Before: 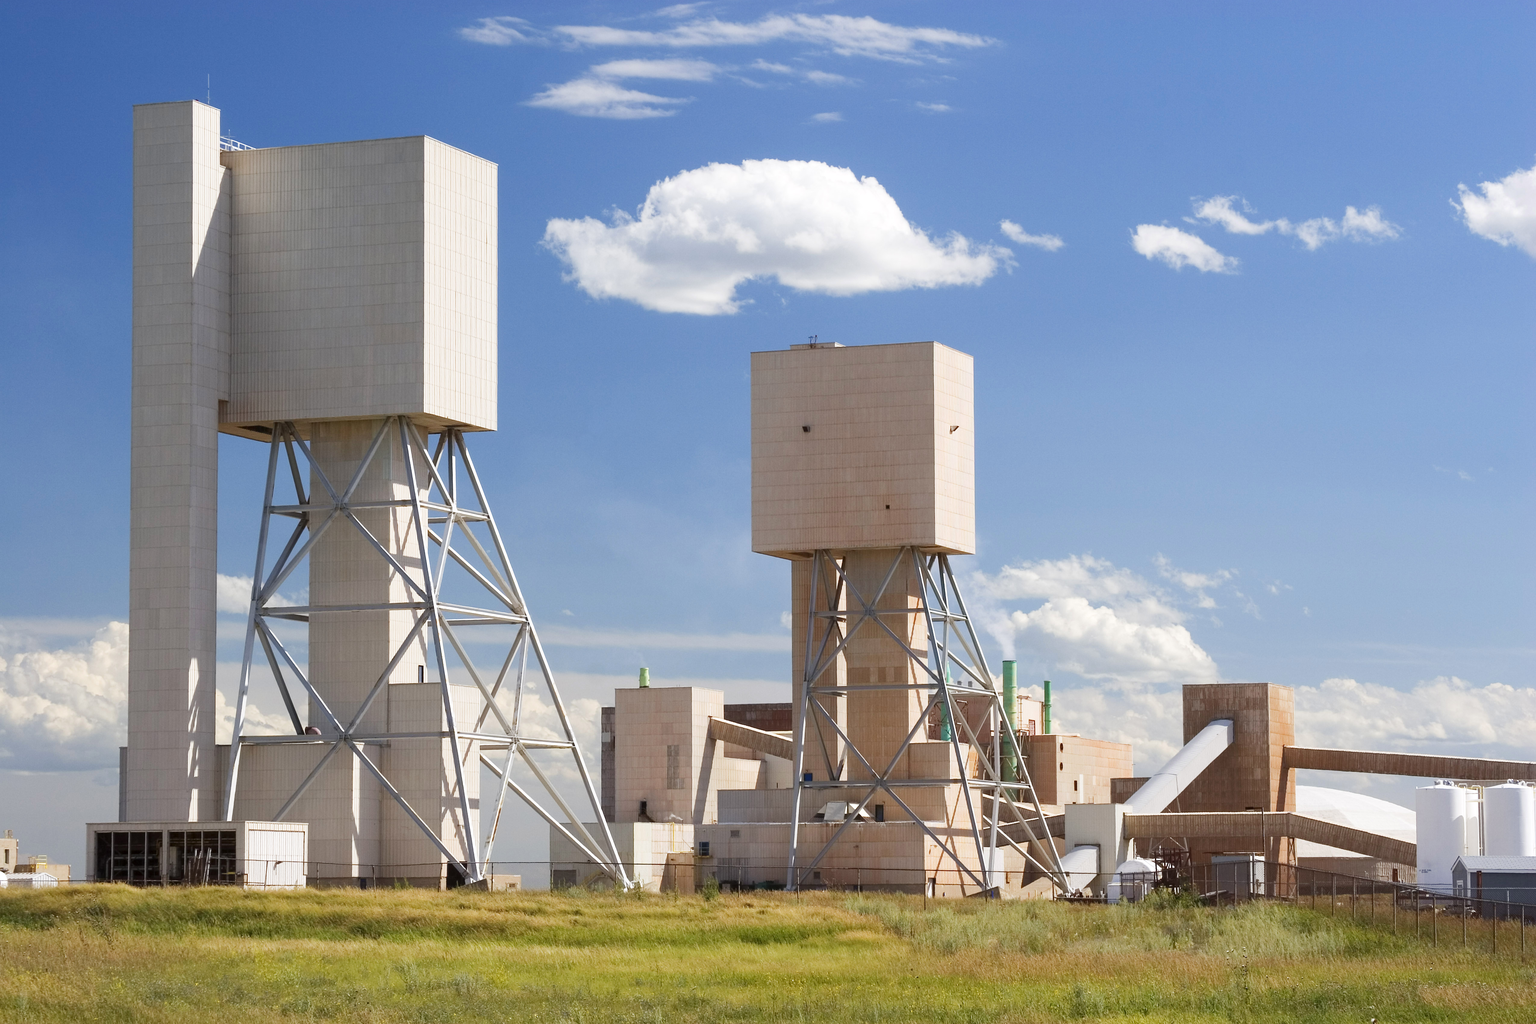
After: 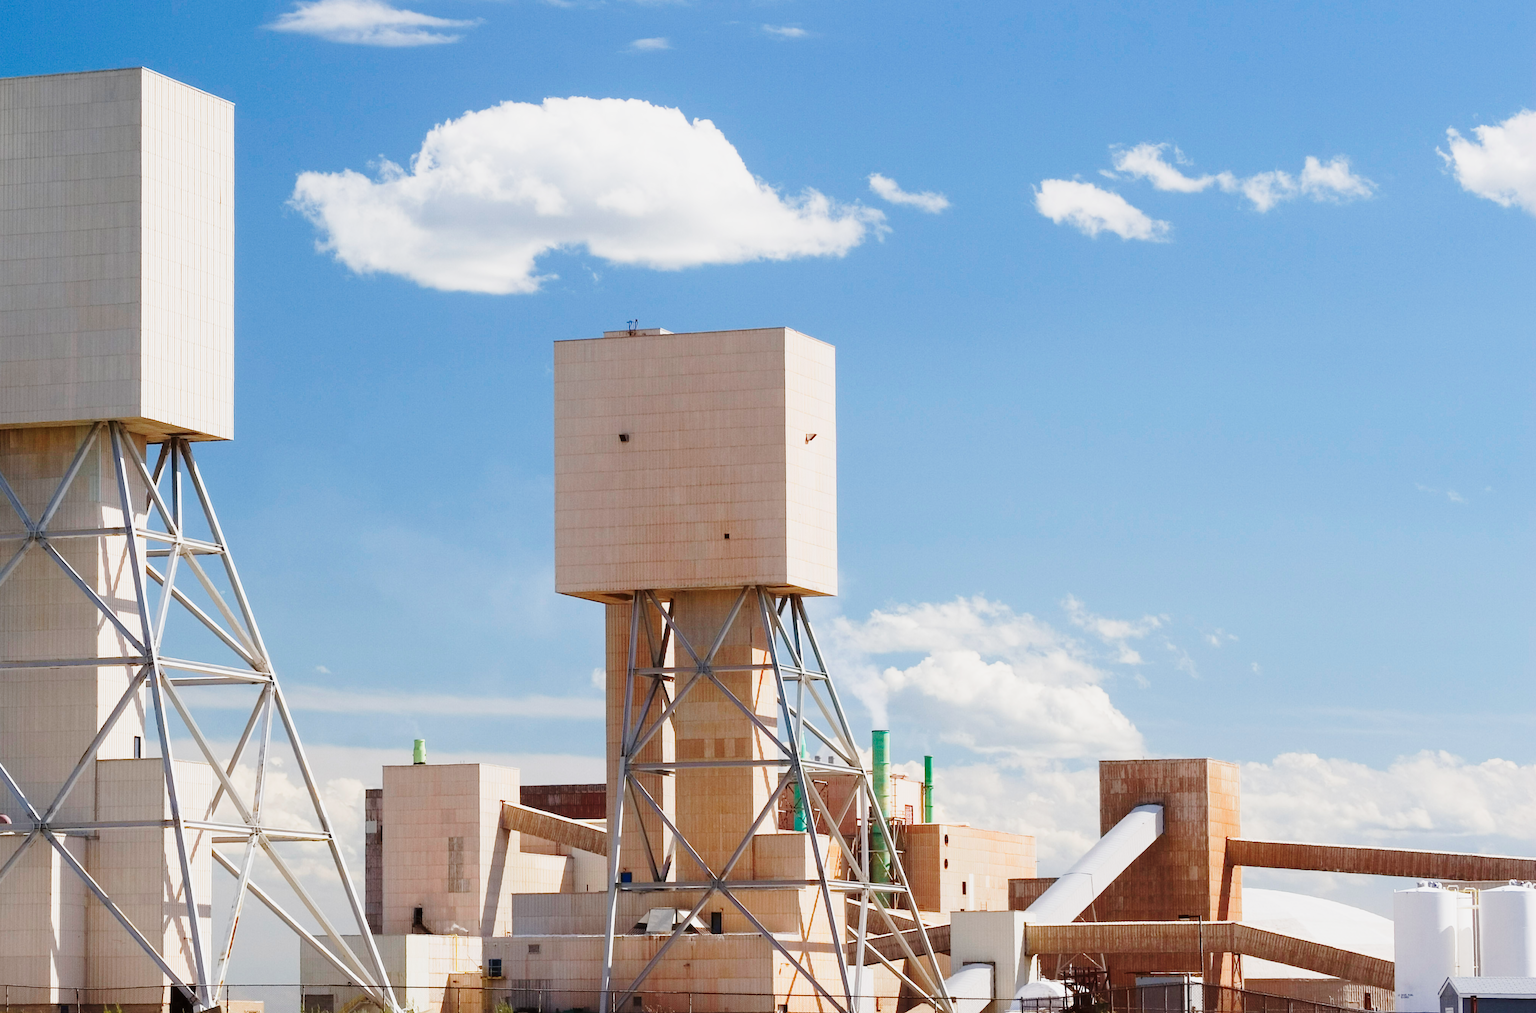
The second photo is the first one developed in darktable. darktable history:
exposure: exposure 0.442 EV, compensate exposure bias true, compensate highlight preservation false
base curve: curves: ch0 [(0, 0) (0.028, 0.03) (0.121, 0.232) (0.46, 0.748) (0.859, 0.968) (1, 1)], preserve colors none
crop and rotate: left 20.336%, top 8.094%, right 0.451%, bottom 13.543%
